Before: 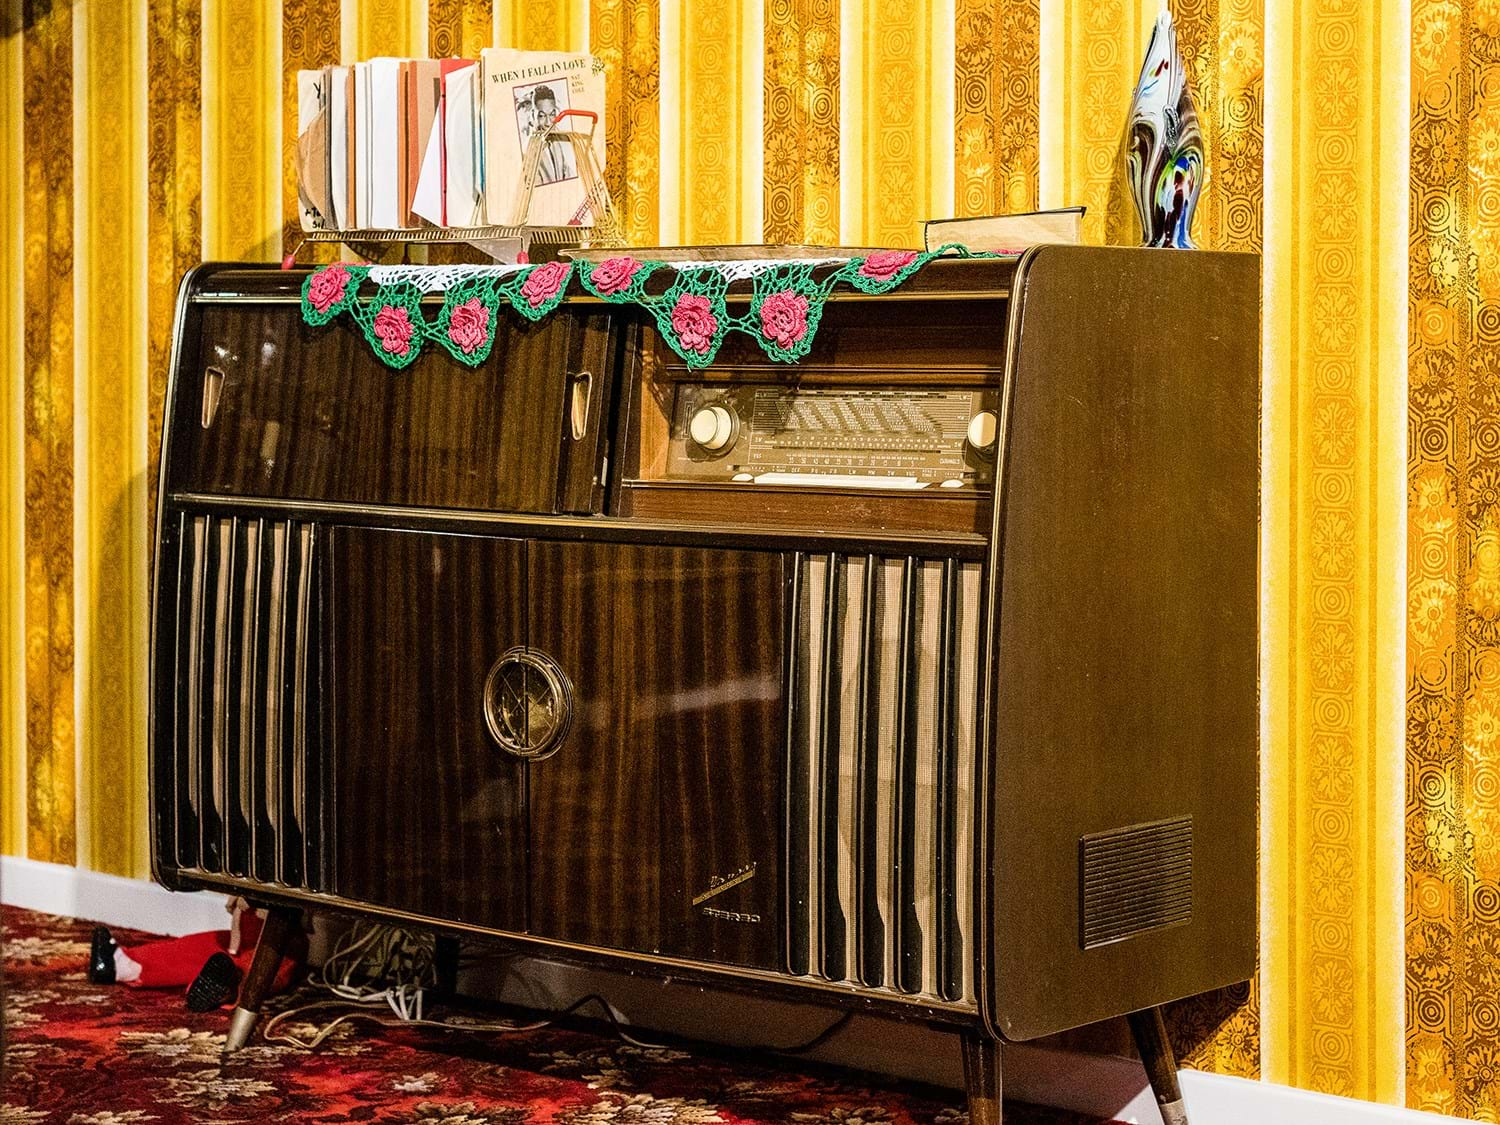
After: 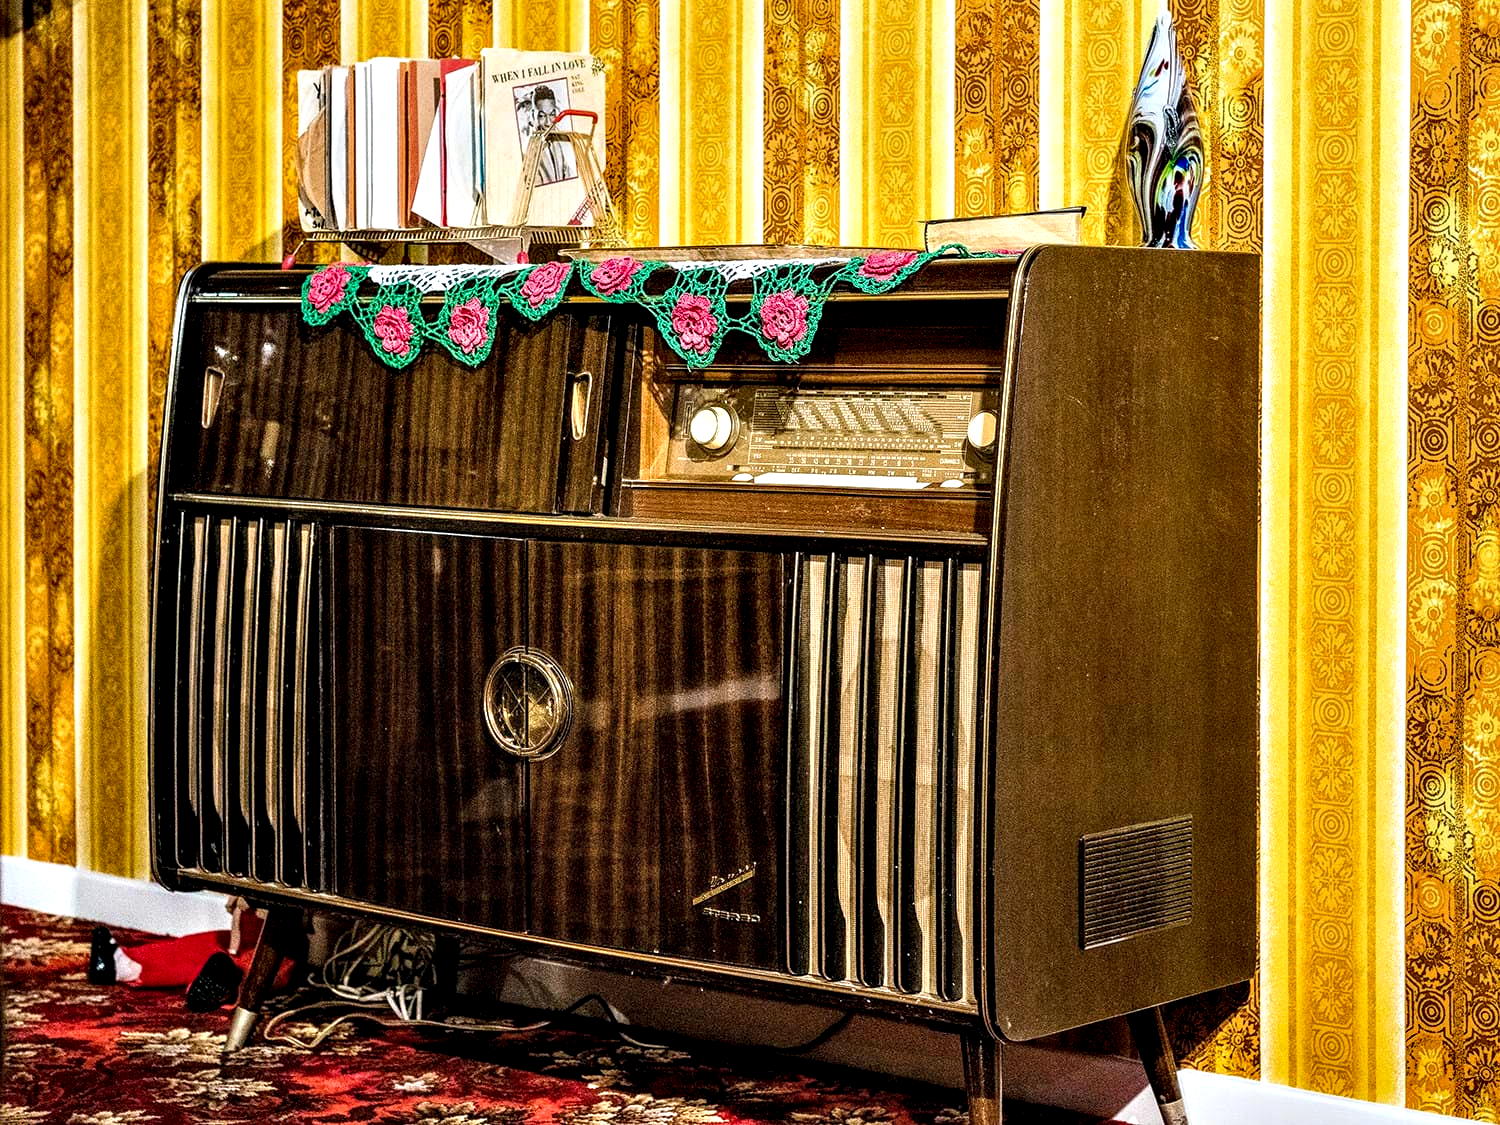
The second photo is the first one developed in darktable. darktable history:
exposure: black level correction 0.001, compensate exposure bias true, compensate highlight preservation false
contrast equalizer: y [[0.6 ×6], [0.55 ×6], [0 ×6], [0 ×6], [0 ×6]]
local contrast: on, module defaults
